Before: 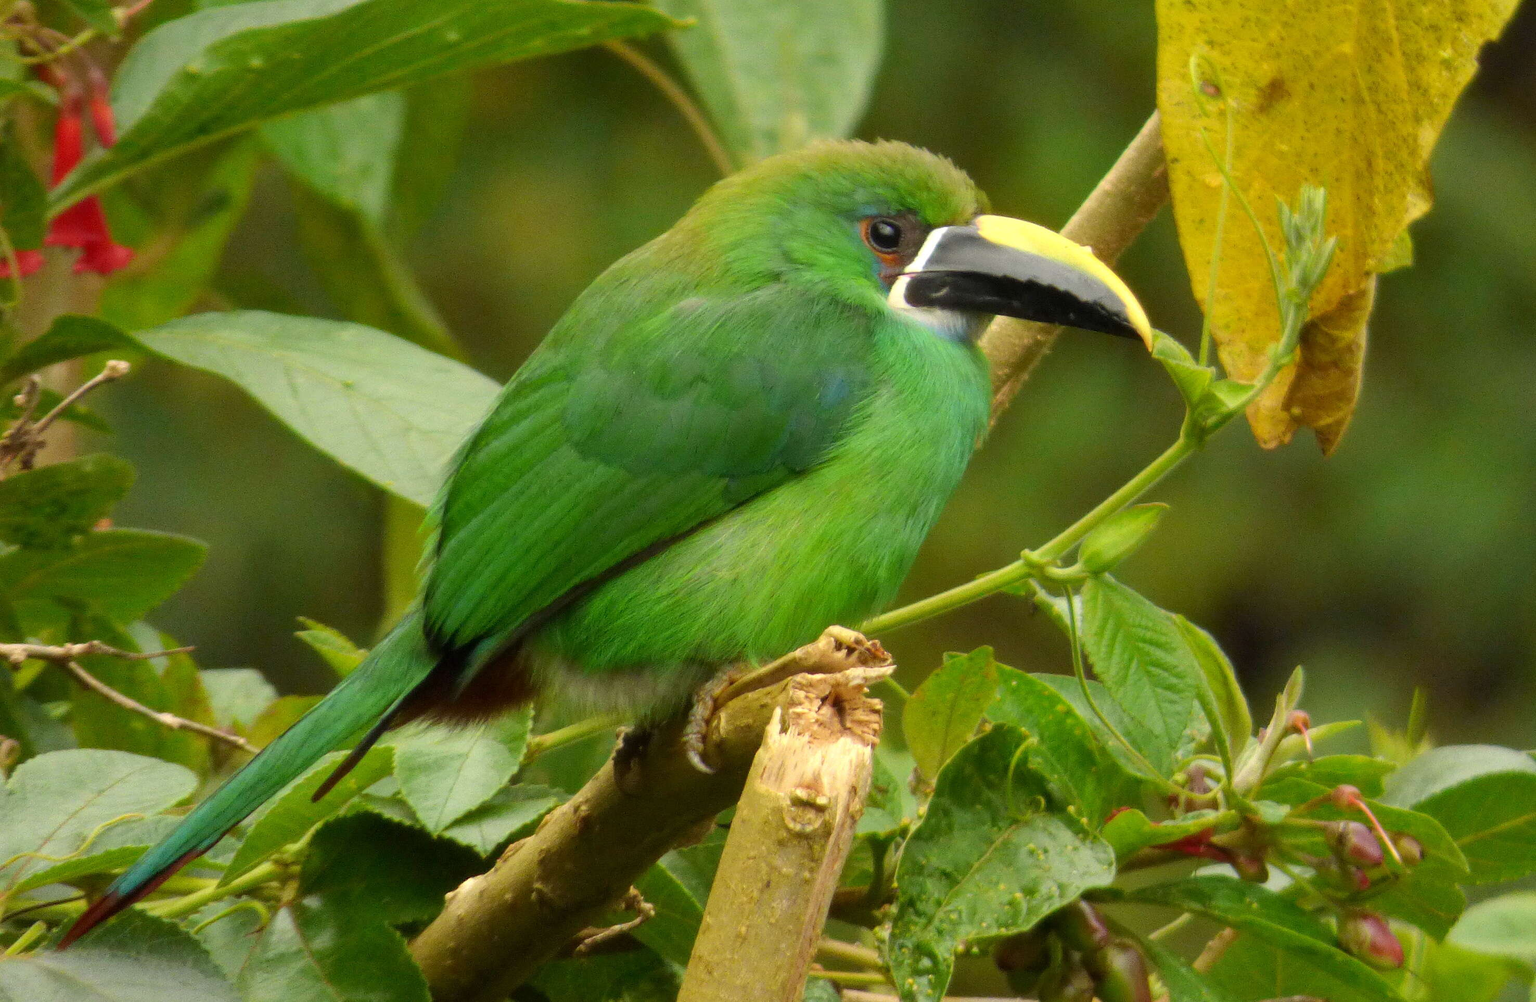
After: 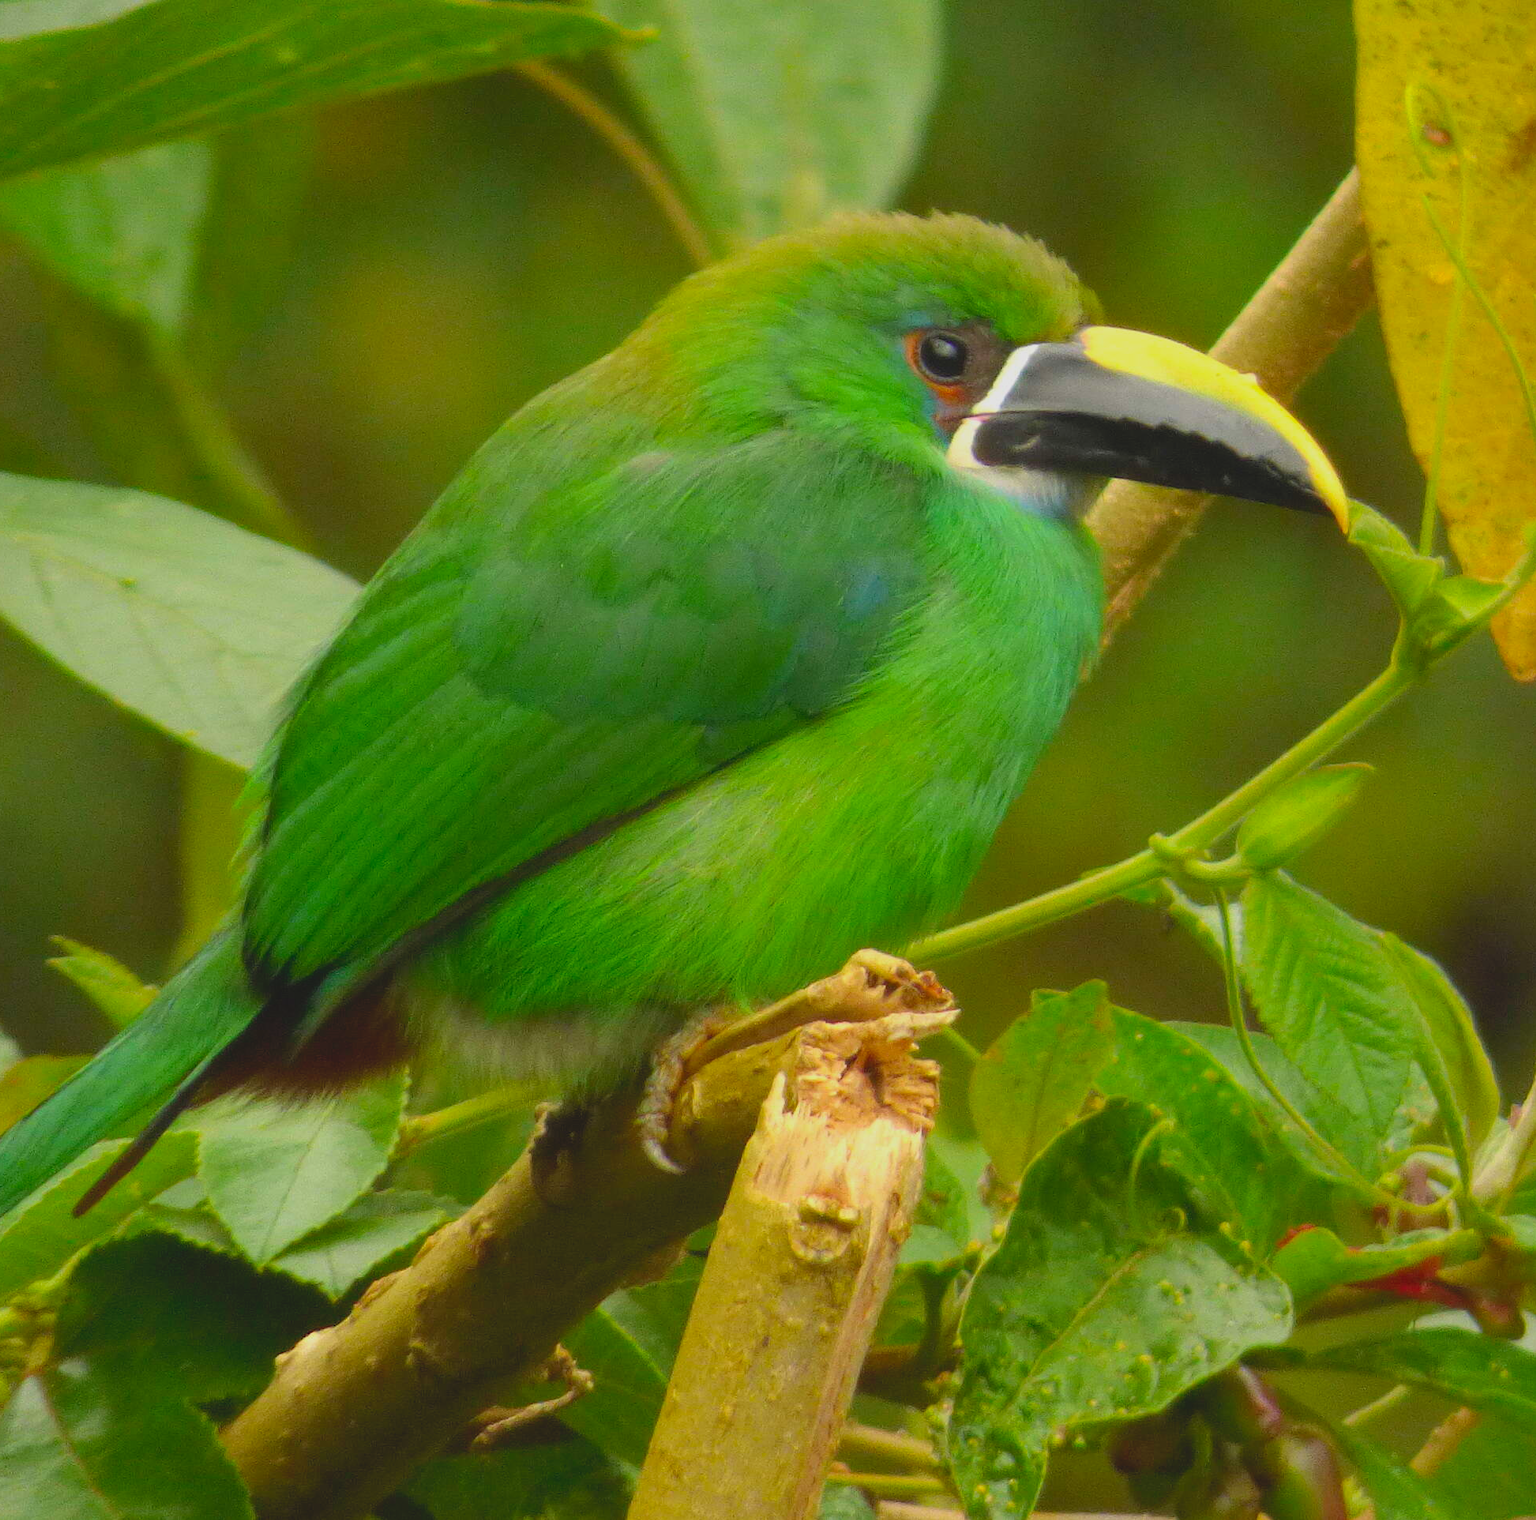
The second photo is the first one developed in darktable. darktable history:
contrast brightness saturation: contrast -0.199, saturation 0.185
crop: left 17.179%, right 16.915%
